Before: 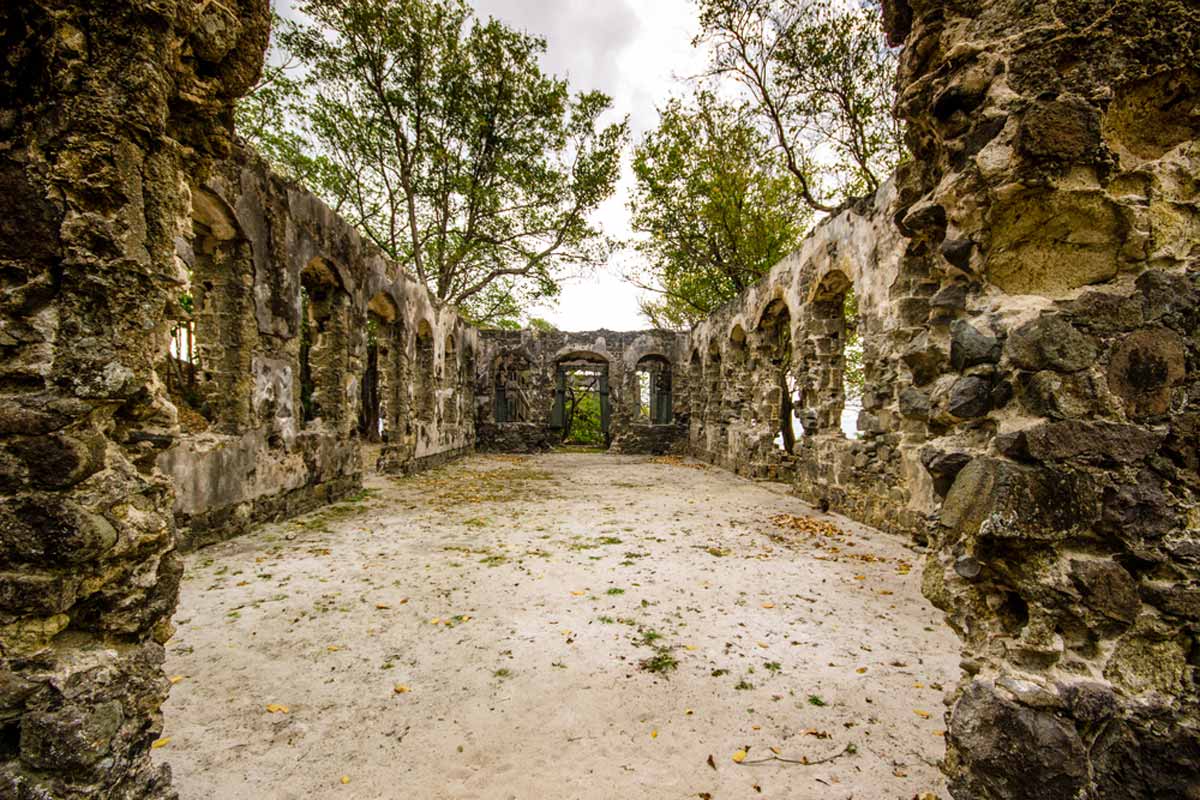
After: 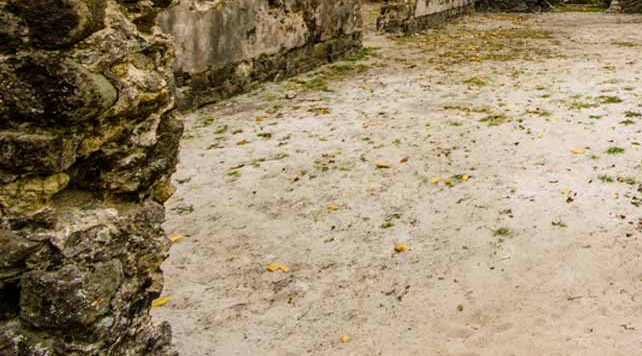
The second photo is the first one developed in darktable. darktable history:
crop and rotate: top 55.183%, right 46.446%, bottom 0.207%
